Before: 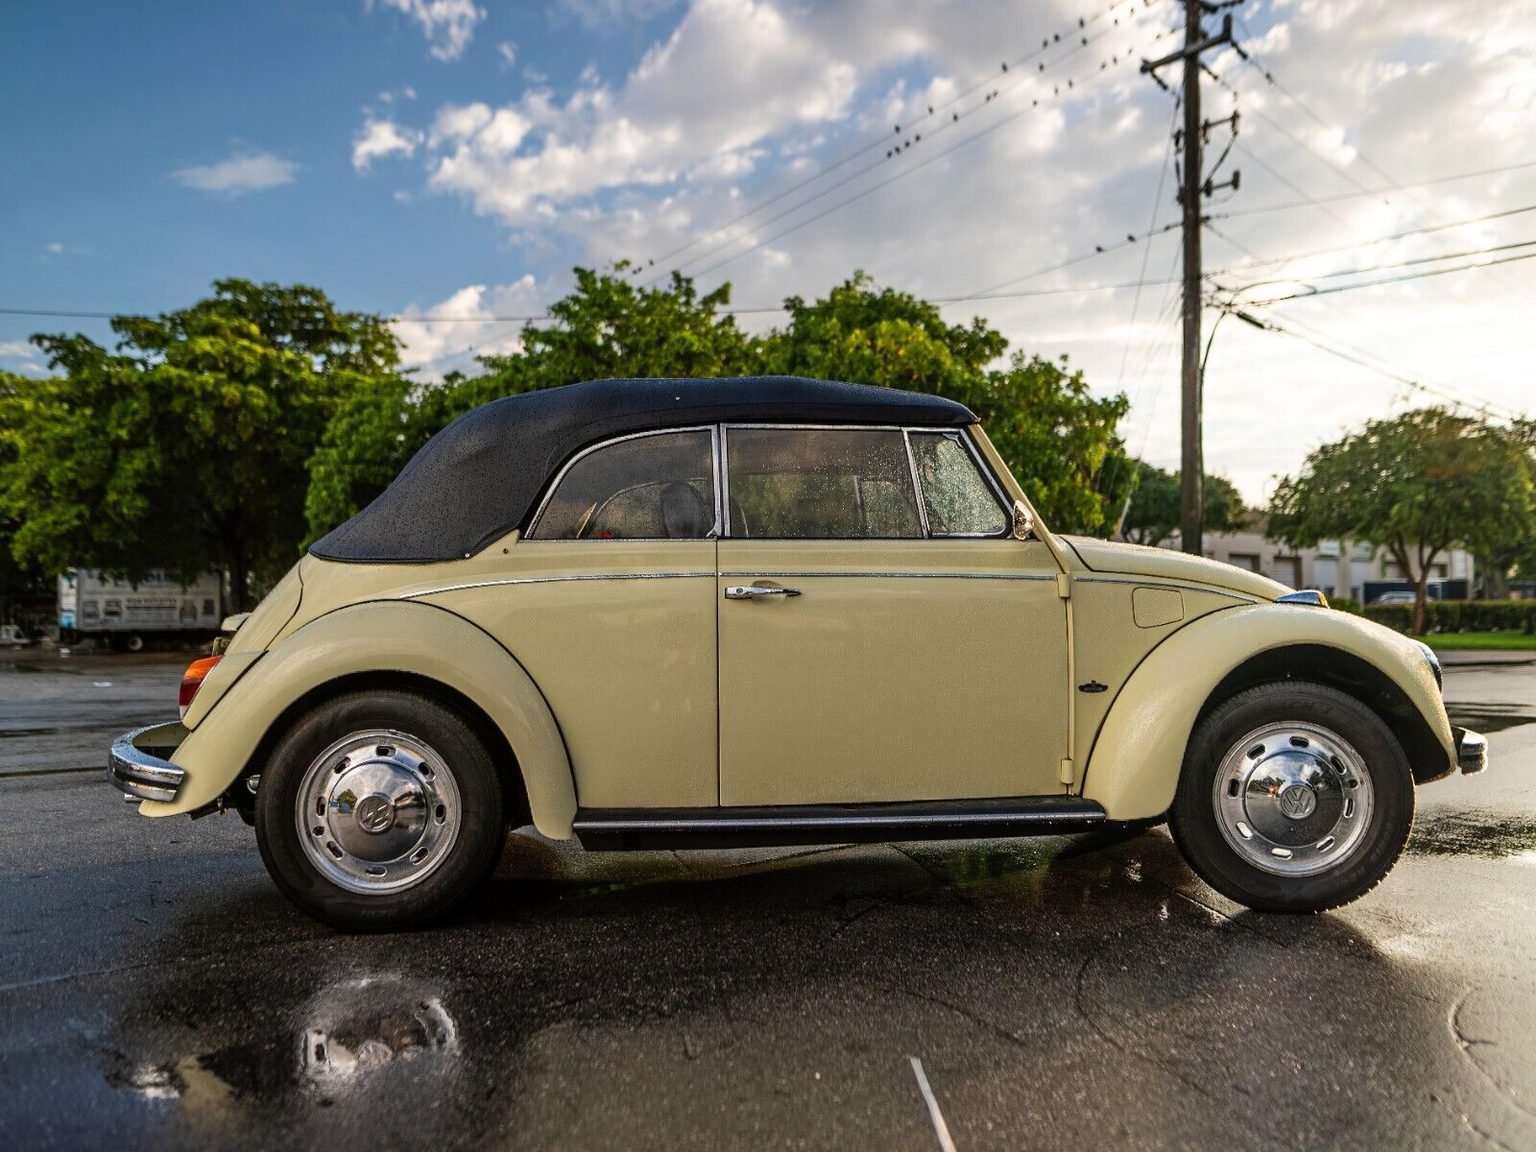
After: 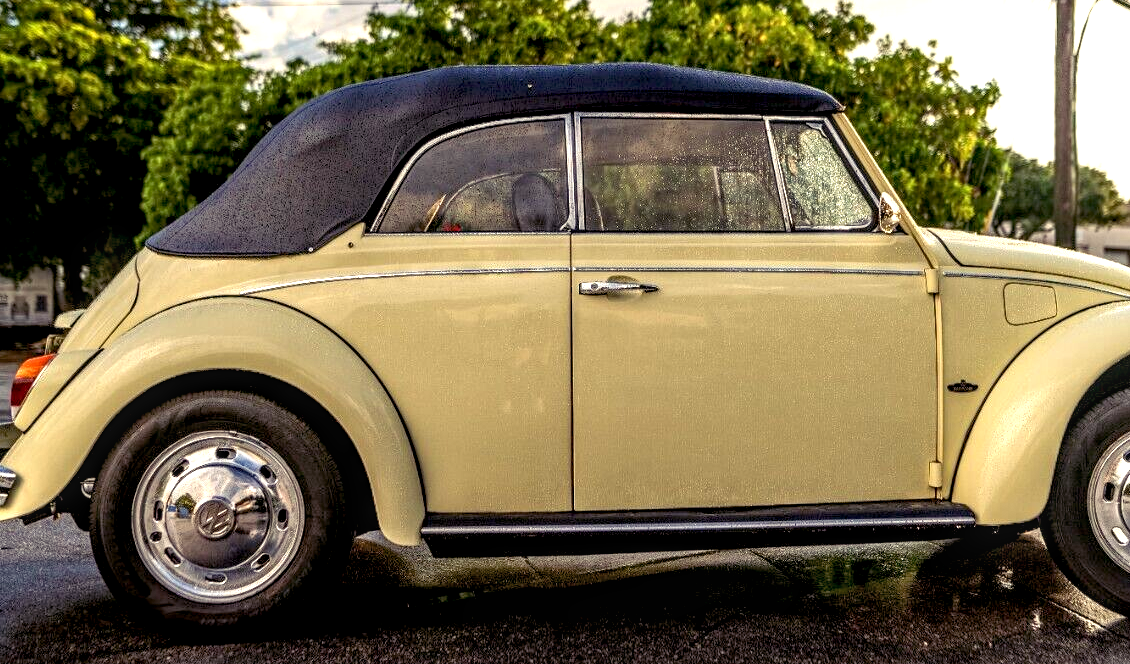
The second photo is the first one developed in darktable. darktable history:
crop: left 11.02%, top 27.431%, right 18.324%, bottom 17.2%
local contrast: highlights 33%, detail 134%
color balance rgb: shadows lift › luminance 0.729%, shadows lift › chroma 6.724%, shadows lift › hue 299.89°, highlights gain › chroma 3.04%, highlights gain › hue 76.29°, global offset › luminance -1.02%, perceptual saturation grading › global saturation 0.004%
exposure: exposure 0.781 EV, compensate exposure bias true, compensate highlight preservation false
levels: black 3.75%, levels [0, 0.492, 0.984]
